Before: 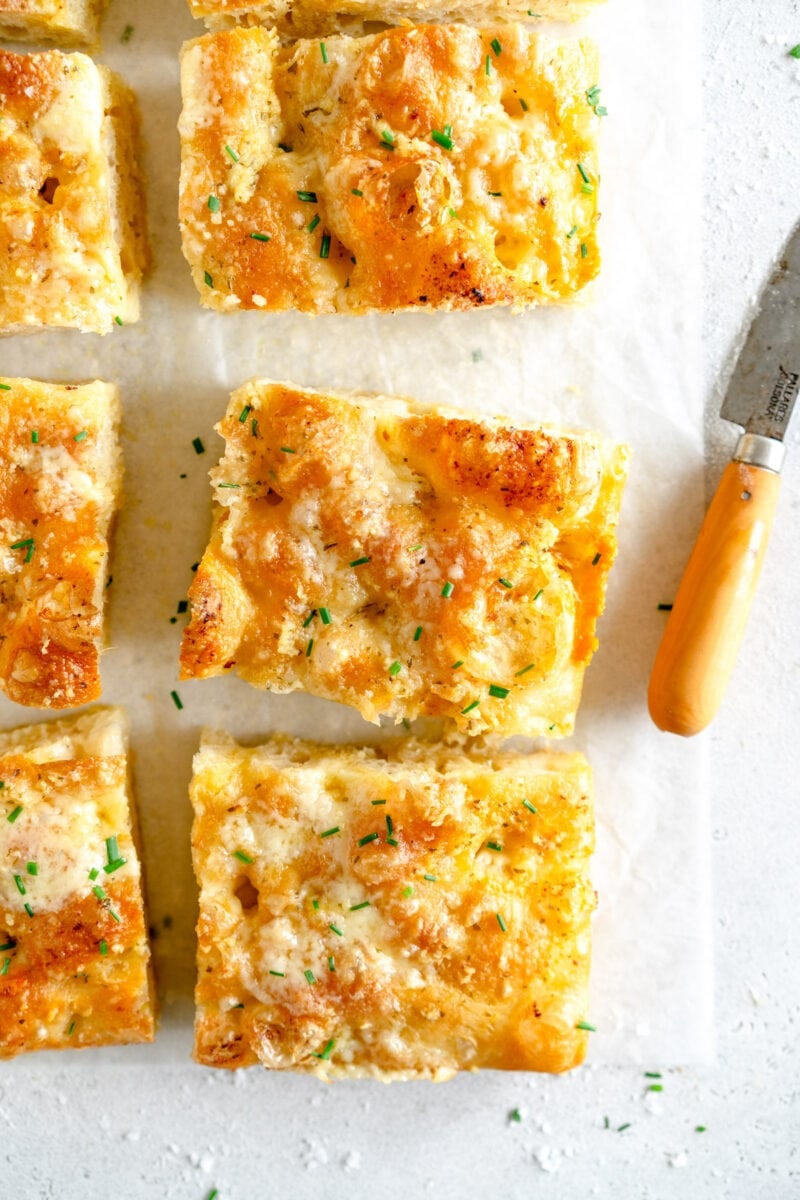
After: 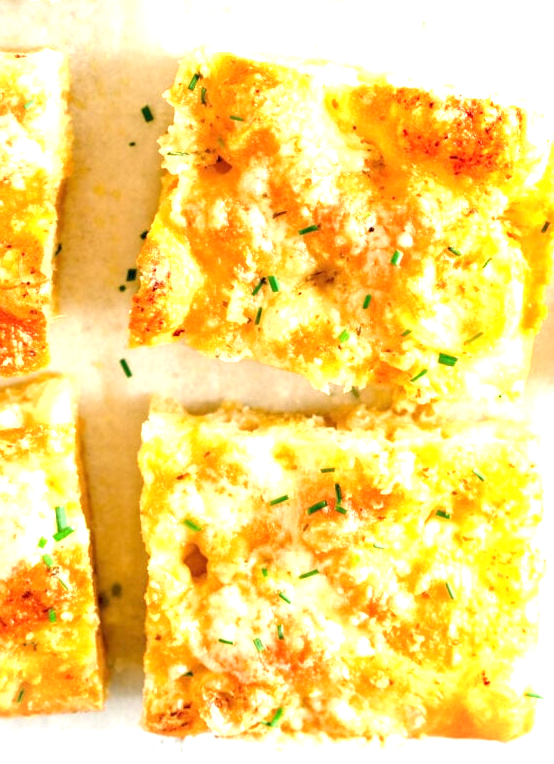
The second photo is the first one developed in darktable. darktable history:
vignetting: fall-off start 97.28%, fall-off radius 79%, brightness -0.462, saturation -0.3, width/height ratio 1.114, dithering 8-bit output, unbound false
white balance: red 1.009, blue 0.985
exposure: exposure 1.16 EV, compensate exposure bias true, compensate highlight preservation false
tone equalizer: -8 EV -0.528 EV, -7 EV -0.319 EV, -6 EV -0.083 EV, -5 EV 0.413 EV, -4 EV 0.985 EV, -3 EV 0.791 EV, -2 EV -0.01 EV, -1 EV 0.14 EV, +0 EV -0.012 EV, smoothing 1
crop: left 6.488%, top 27.668%, right 24.183%, bottom 8.656%
